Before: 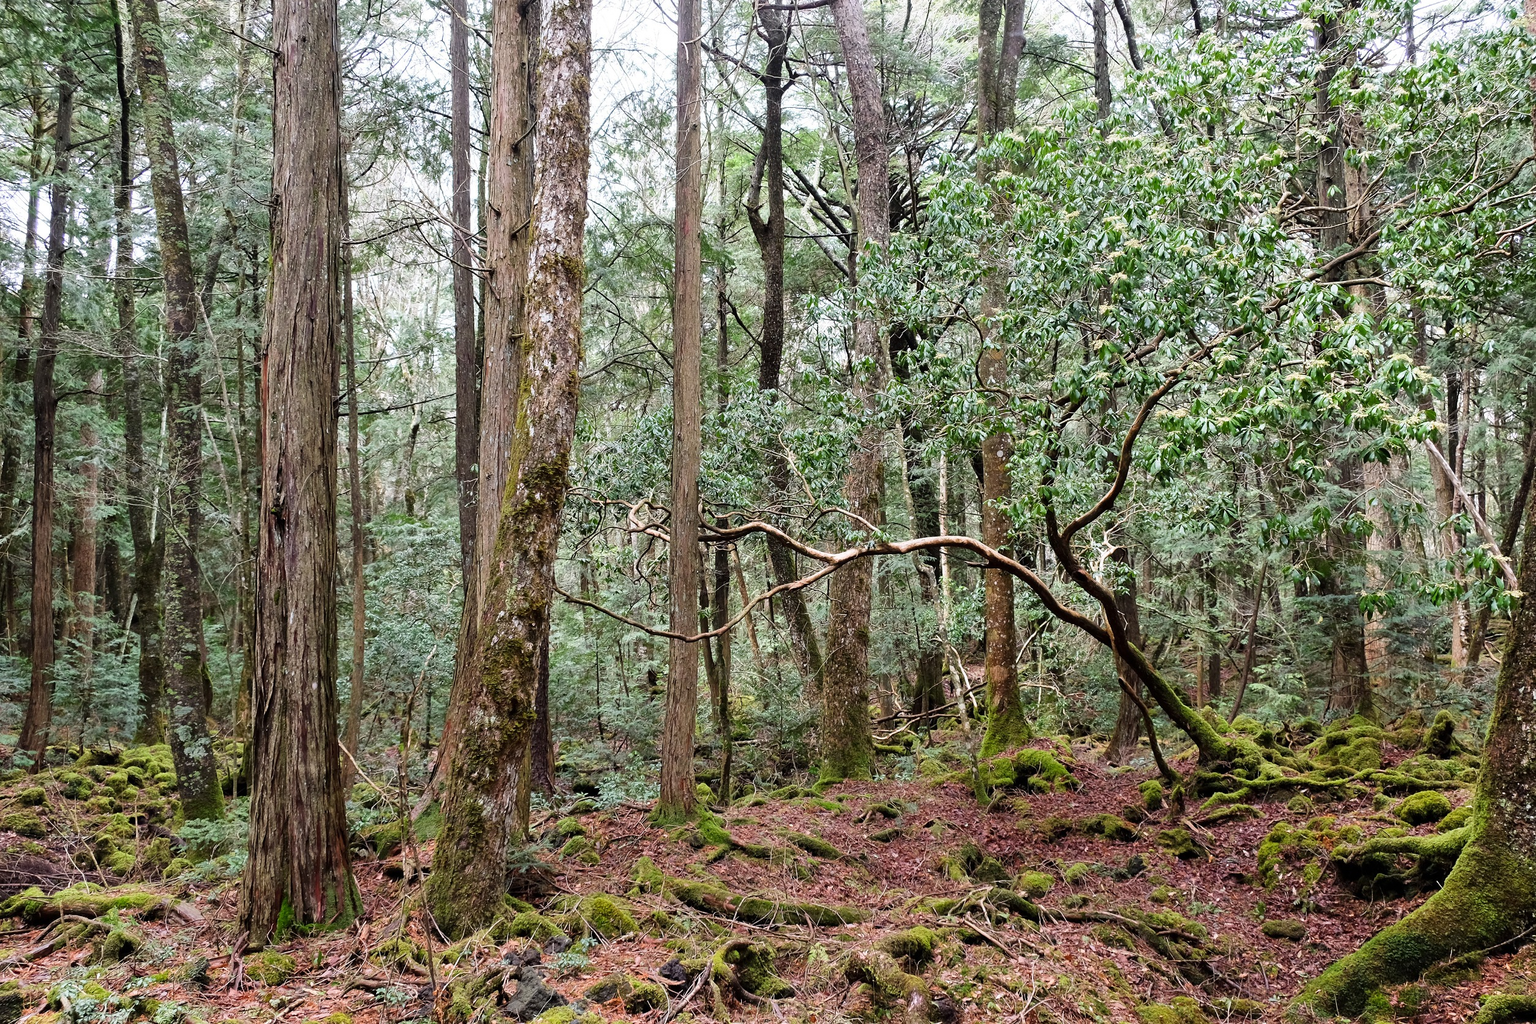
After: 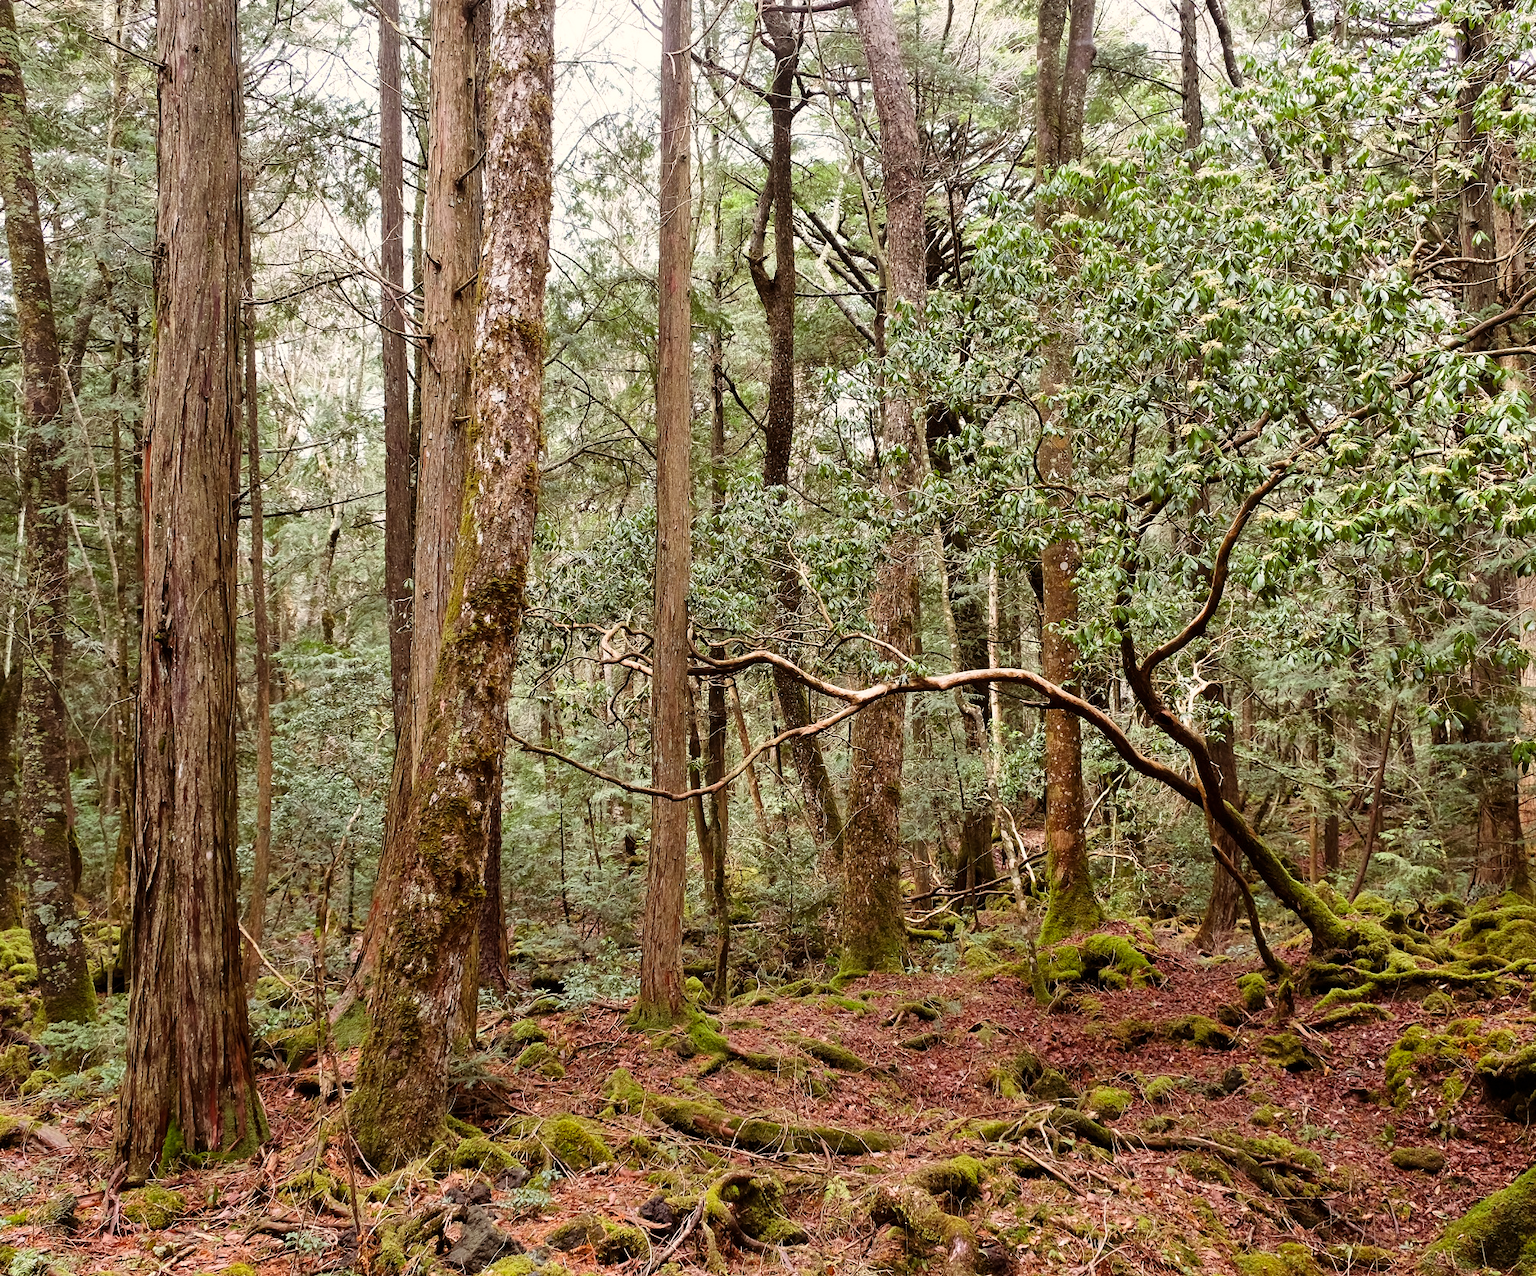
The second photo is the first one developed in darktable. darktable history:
crop and rotate: left 9.597%, right 10.195%
color balance rgb: shadows lift › chroma 4.41%, shadows lift › hue 27°, power › chroma 2.5%, power › hue 70°, highlights gain › chroma 1%, highlights gain › hue 27°, saturation formula JzAzBz (2021)
